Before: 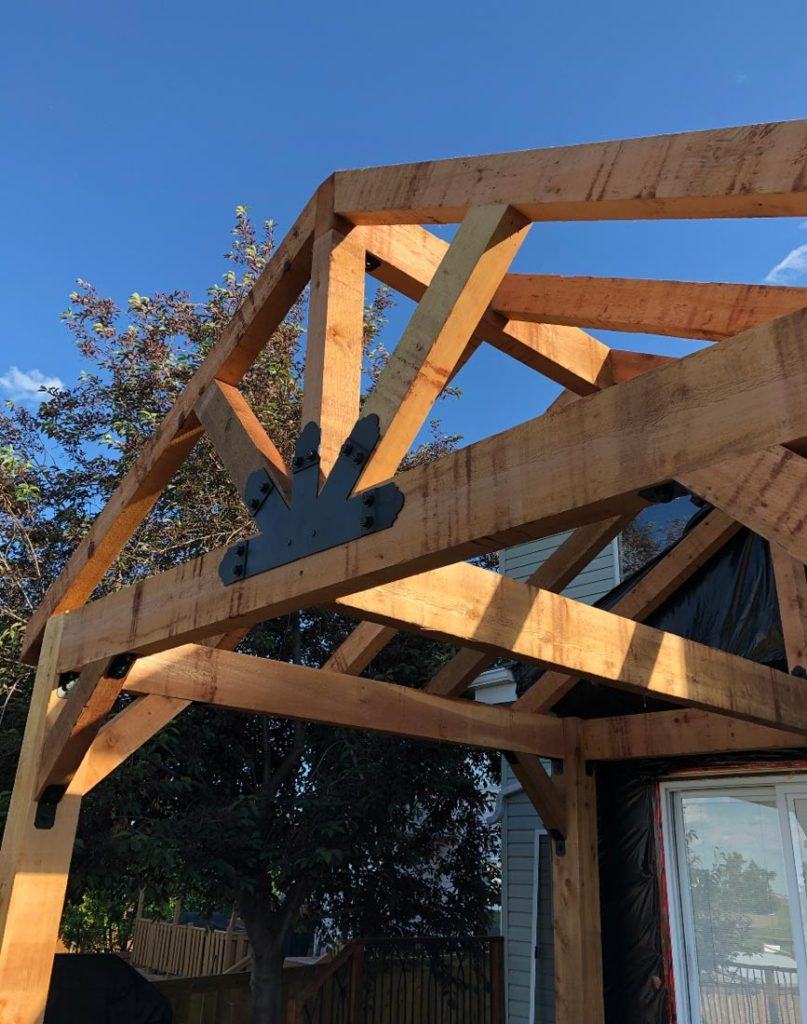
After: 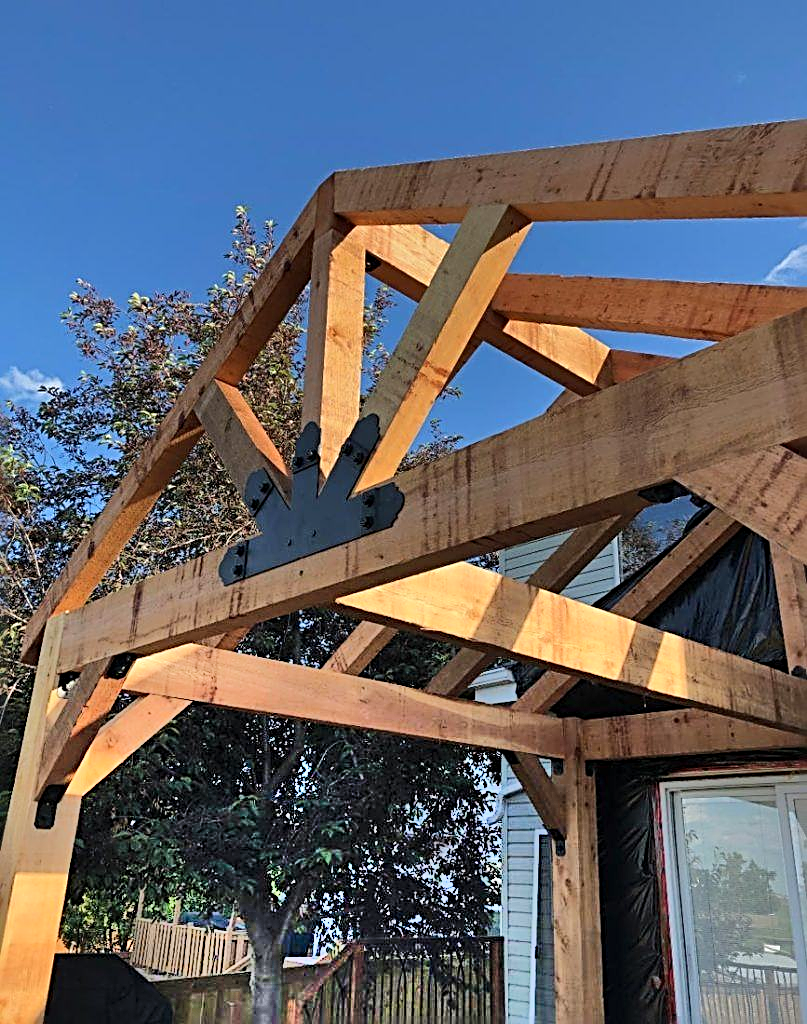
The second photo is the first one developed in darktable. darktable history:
sharpen: radius 3.025, amount 0.757
shadows and highlights: radius 123.98, shadows 100, white point adjustment -3, highlights -100, highlights color adjustment 89.84%, soften with gaussian
